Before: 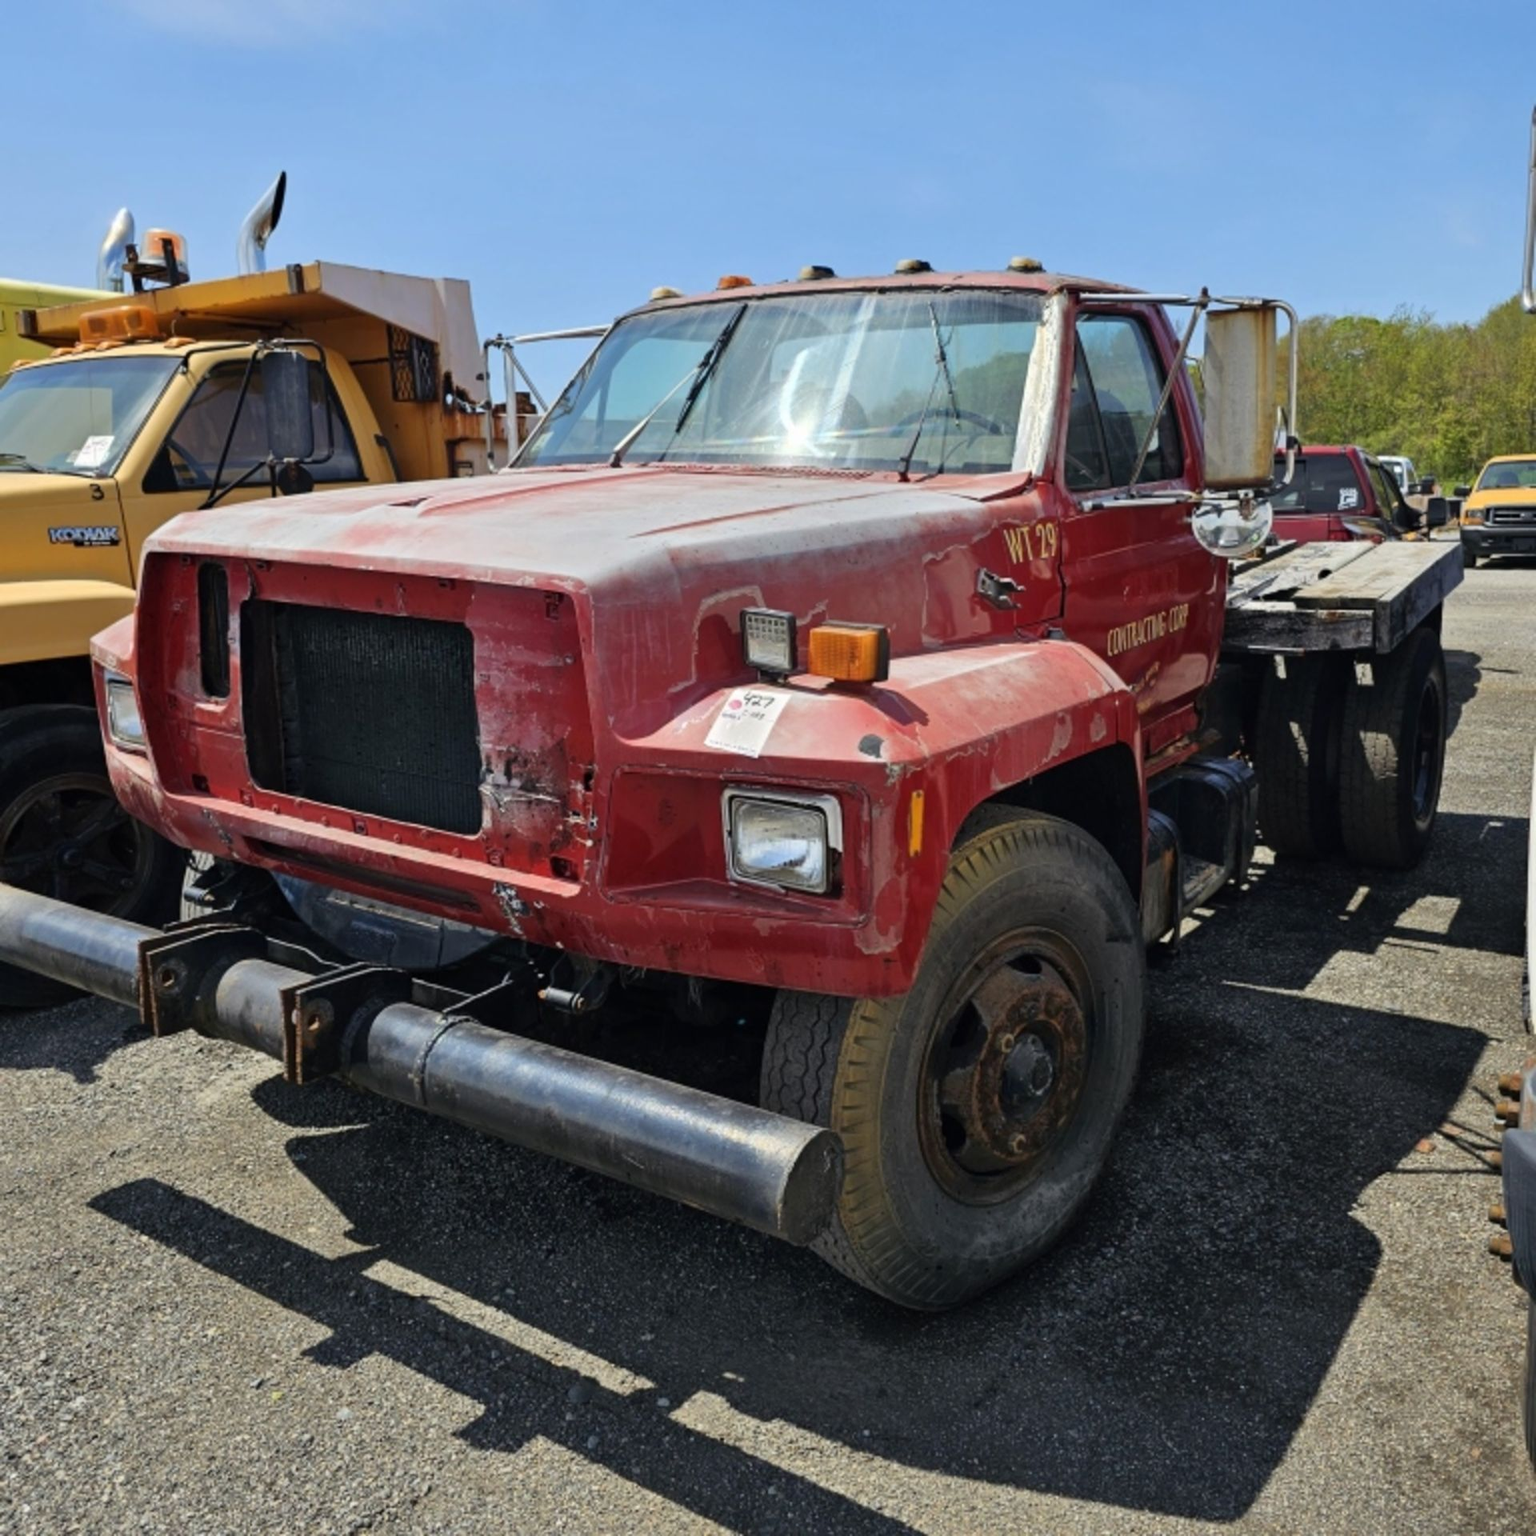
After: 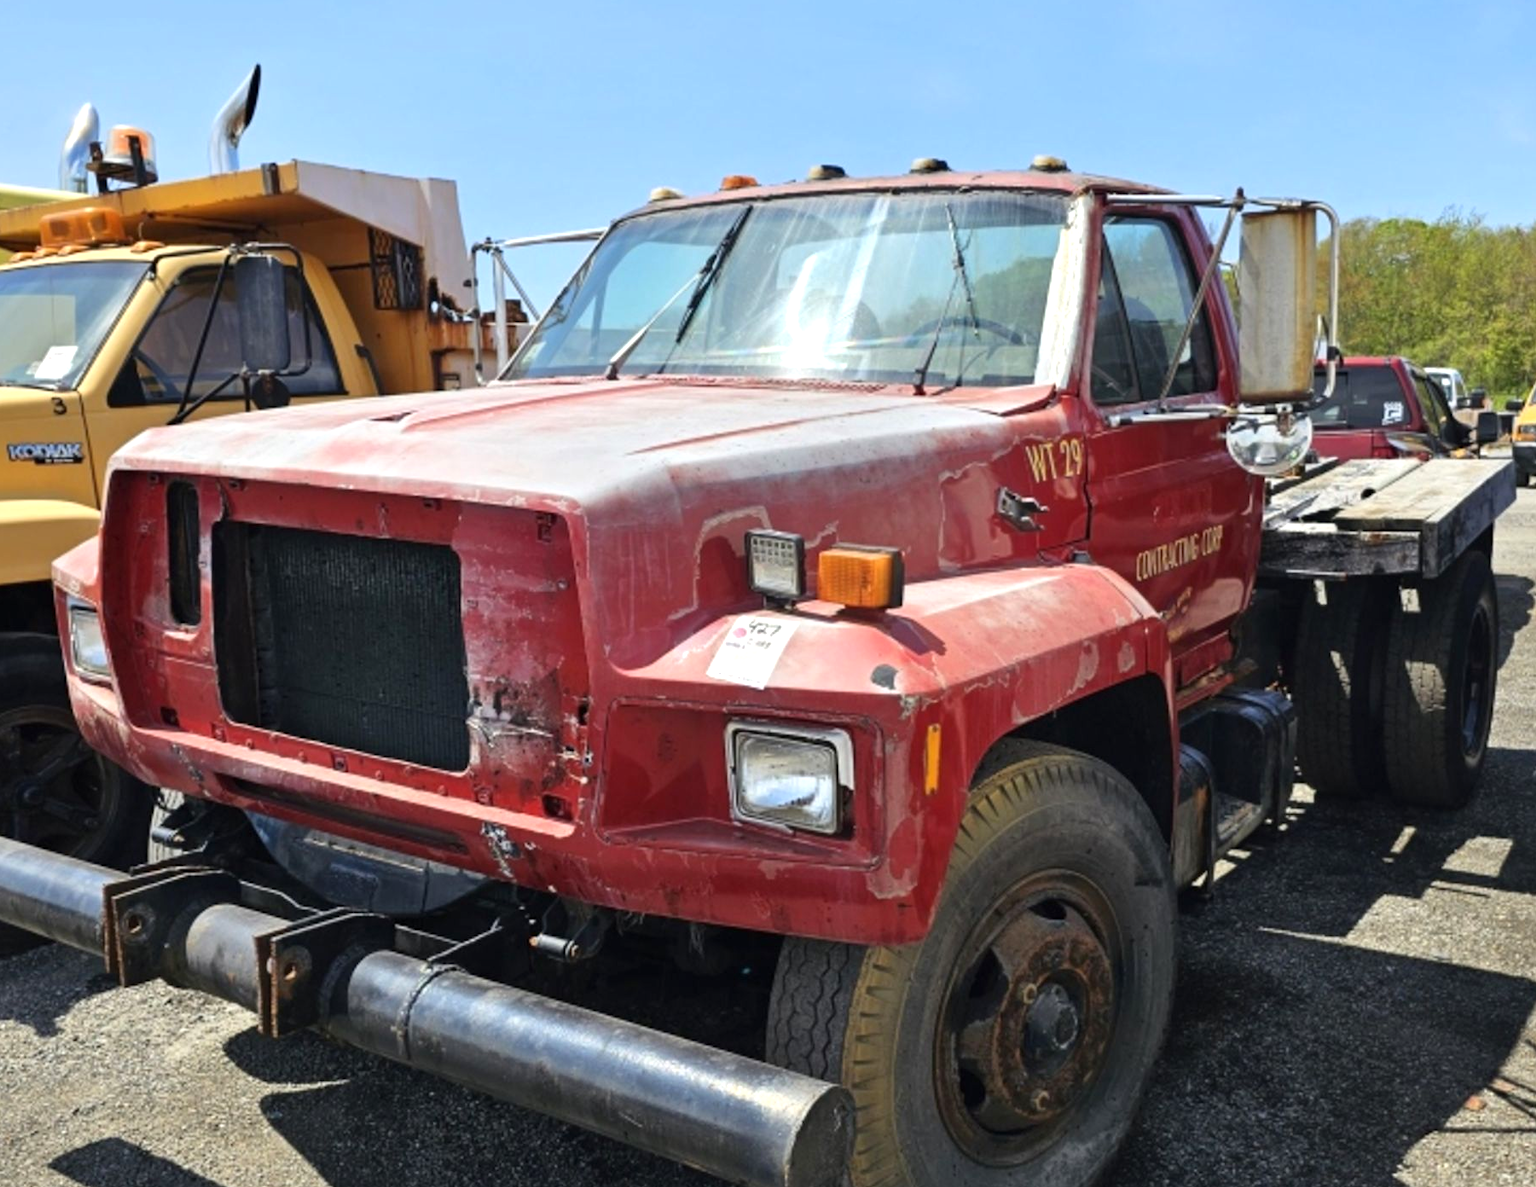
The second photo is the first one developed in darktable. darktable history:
white balance: red 1, blue 1
crop: left 2.737%, top 7.287%, right 3.421%, bottom 20.179%
exposure: black level correction 0, exposure 0.5 EV, compensate exposure bias true, compensate highlight preservation false
